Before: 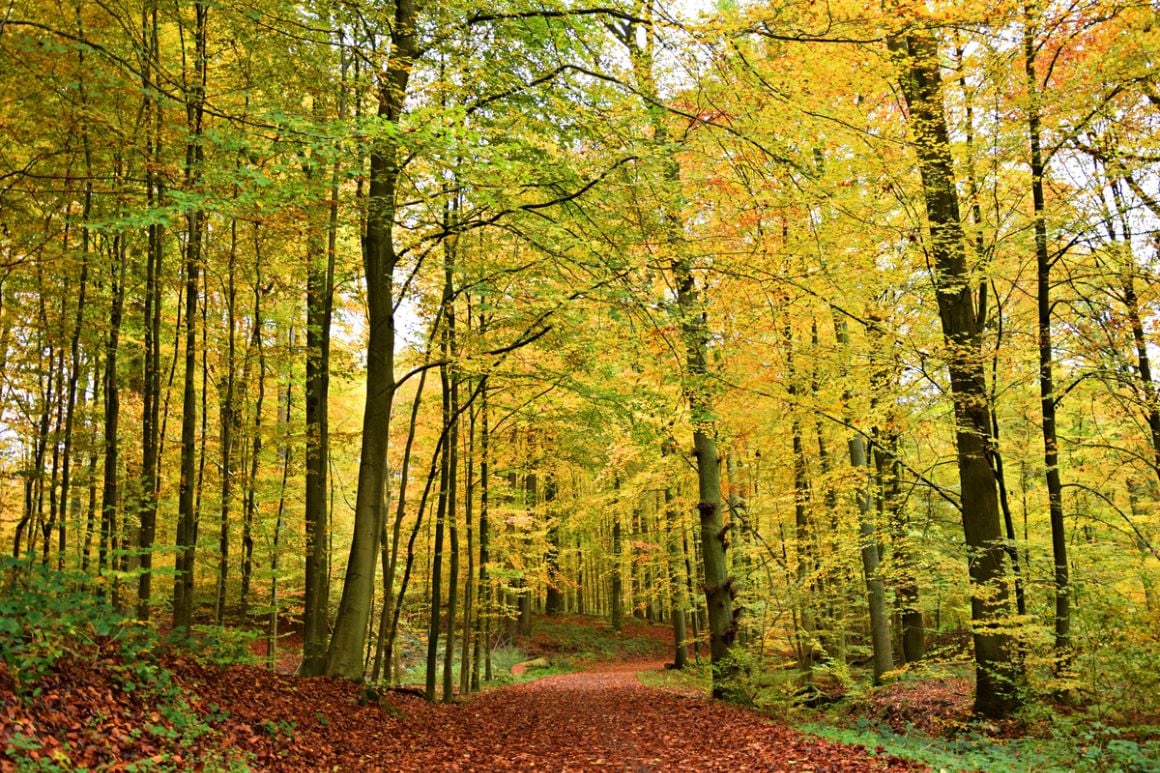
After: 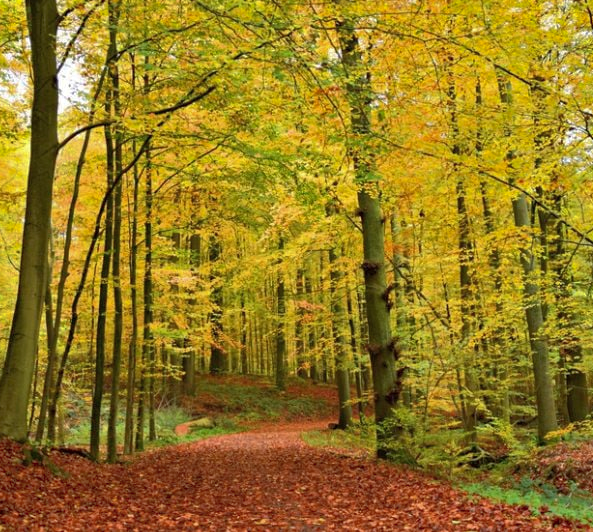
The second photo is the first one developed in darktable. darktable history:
shadows and highlights: on, module defaults
crop and rotate: left 29.012%, top 31.147%, right 19.833%
